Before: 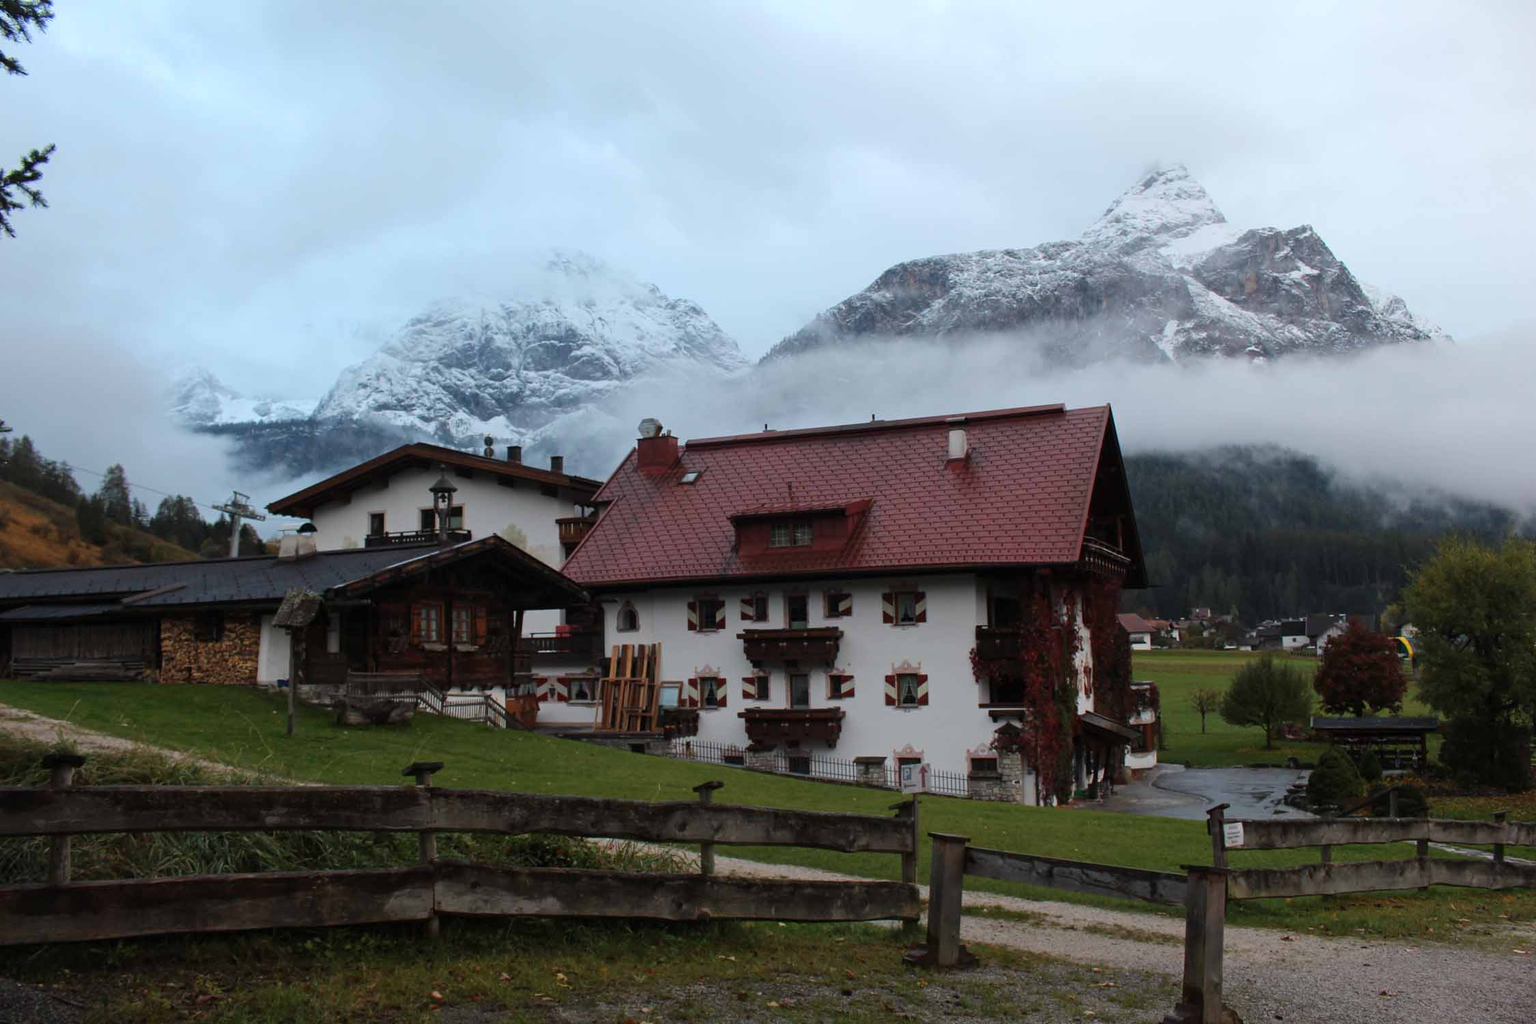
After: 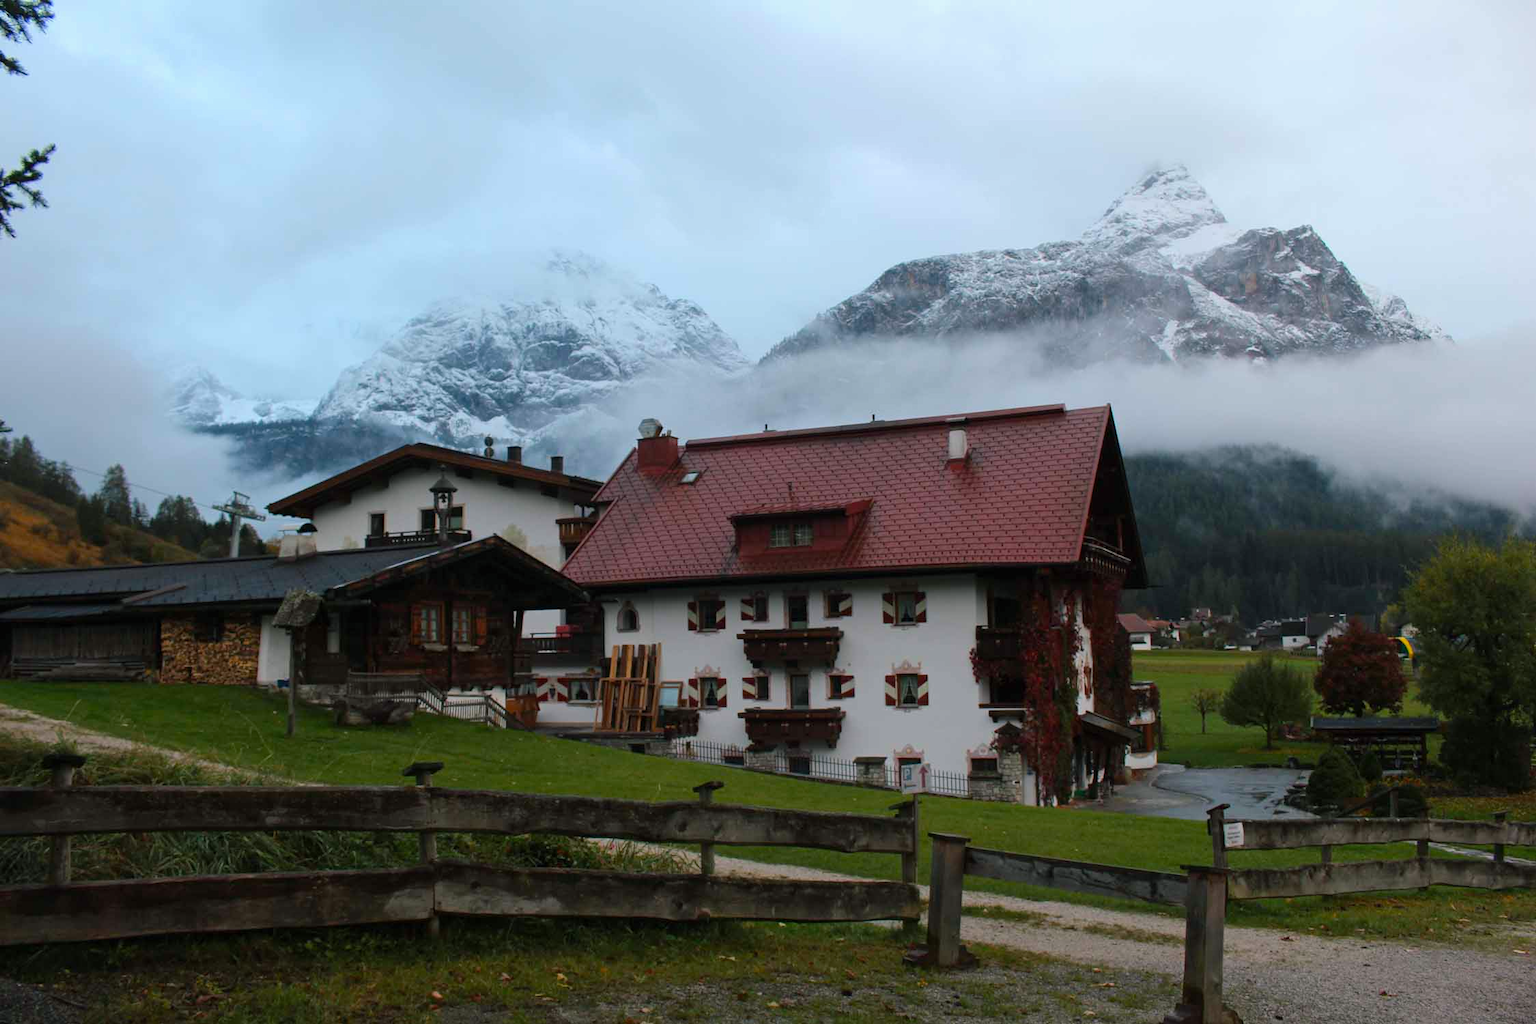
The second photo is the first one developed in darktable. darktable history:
color balance rgb: shadows lift › chroma 2.057%, shadows lift › hue 138.37°, perceptual saturation grading › global saturation 19.971%, perceptual brilliance grading › global brilliance 1.659%, perceptual brilliance grading › highlights -3.563%
